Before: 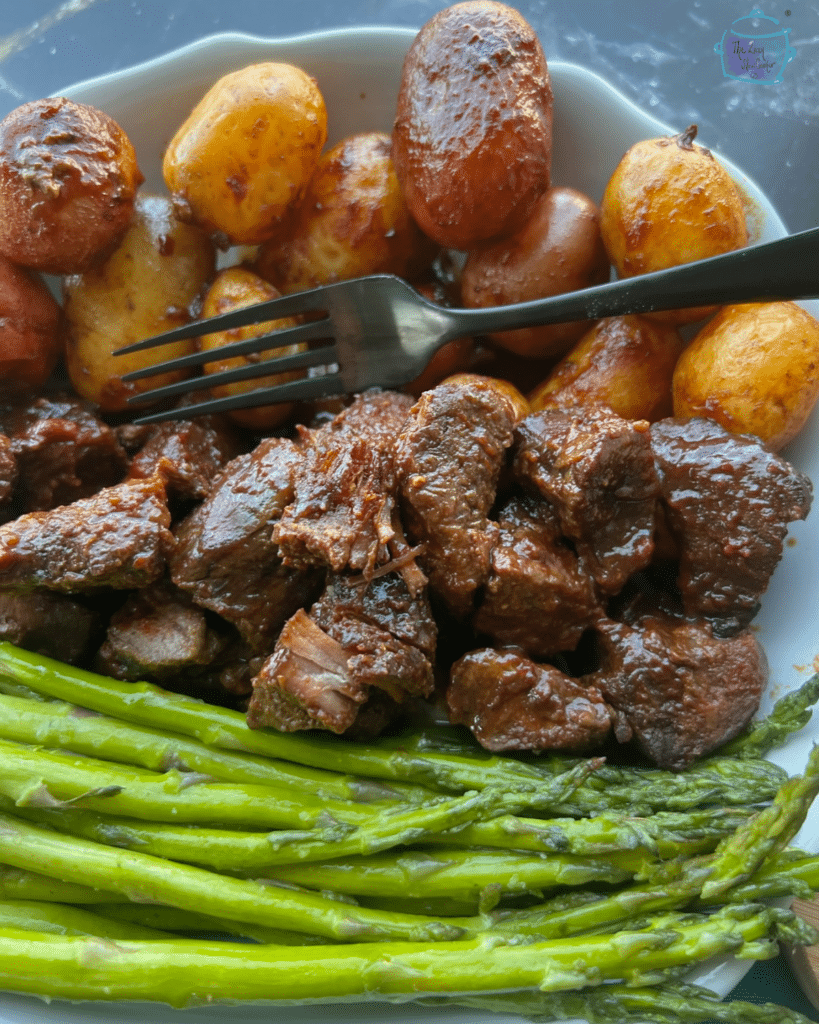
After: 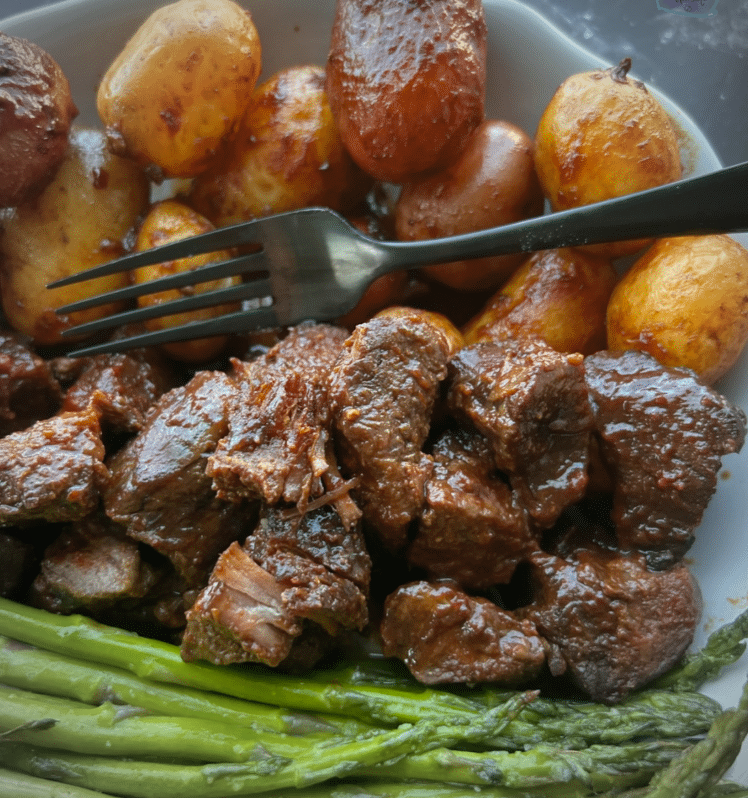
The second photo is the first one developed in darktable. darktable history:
vignetting: on, module defaults
white balance: emerald 1
crop: left 8.155%, top 6.611%, bottom 15.385%
